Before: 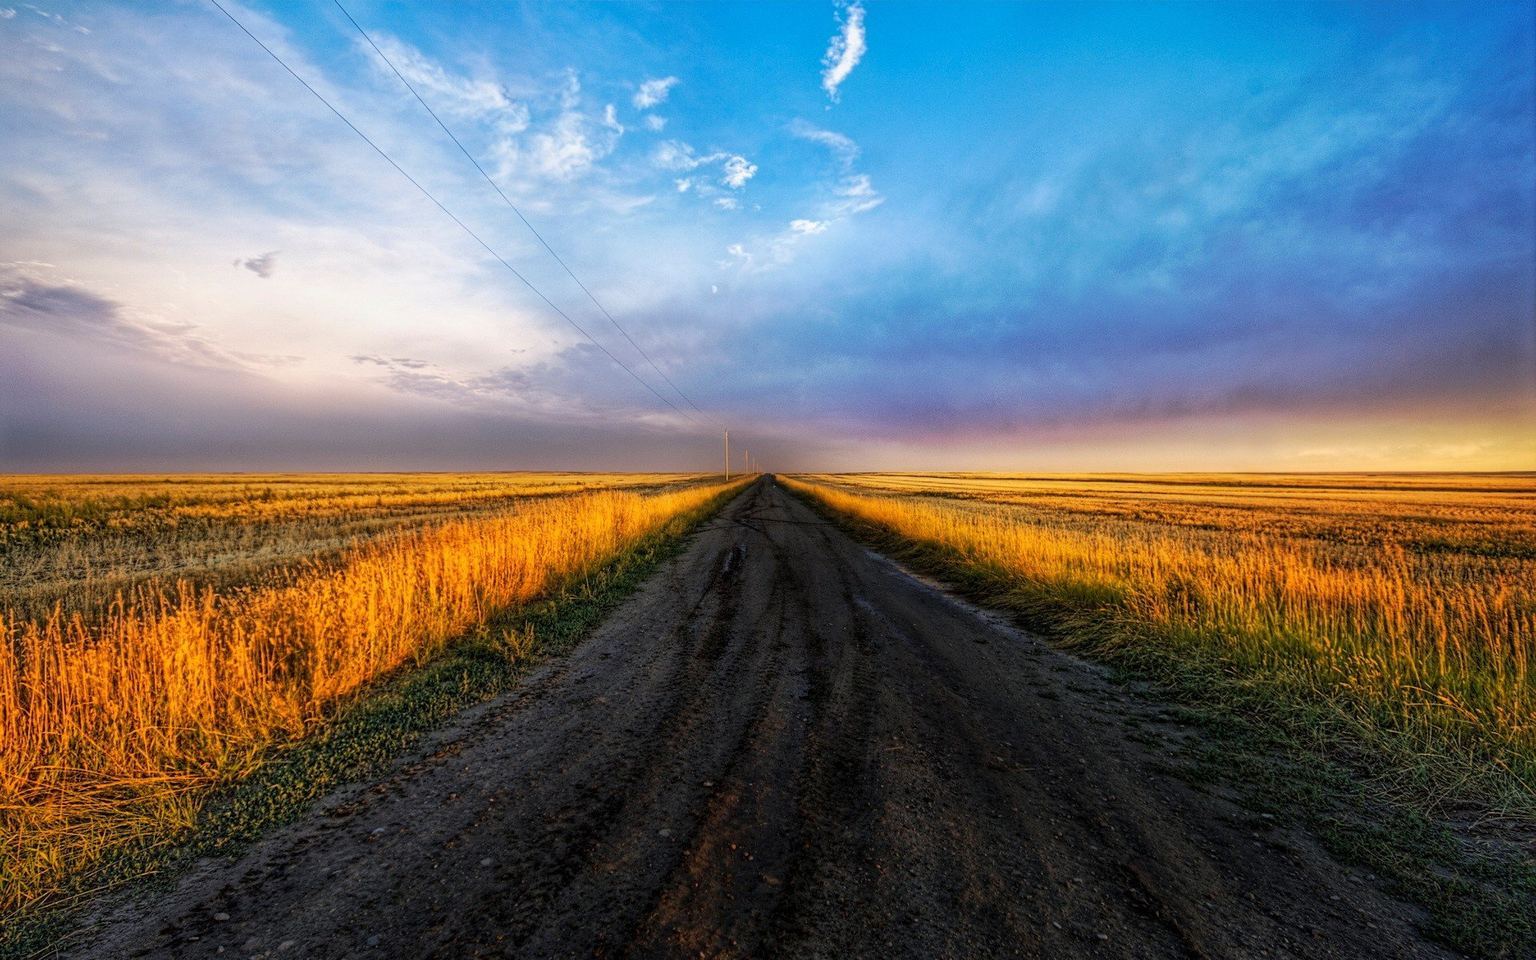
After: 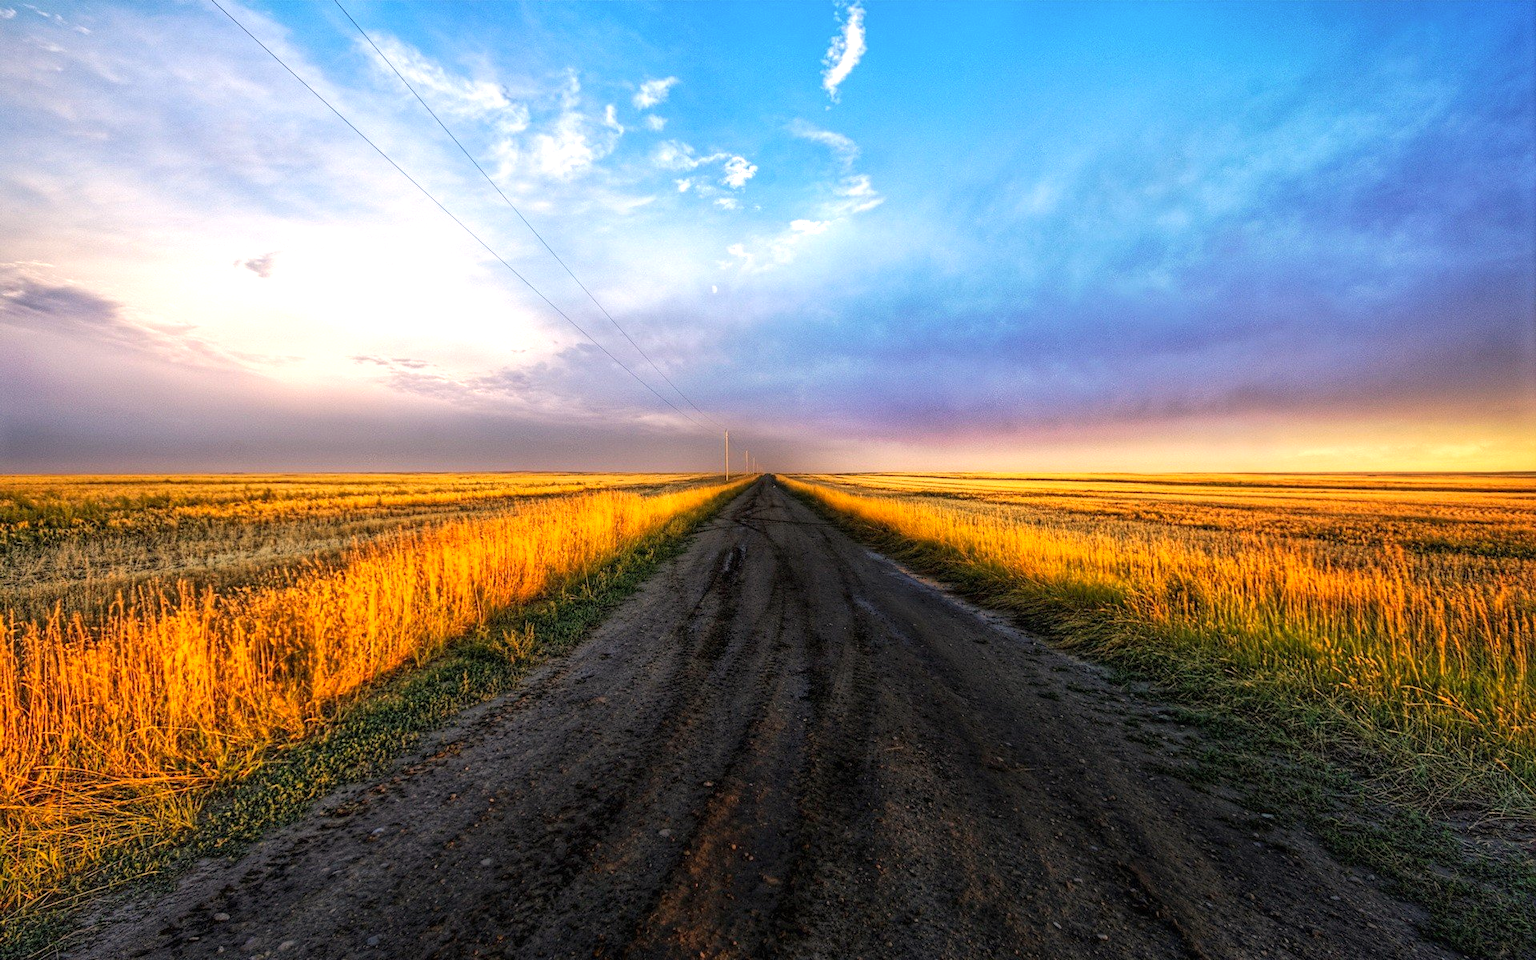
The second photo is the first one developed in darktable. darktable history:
color correction: highlights a* 3.83, highlights b* 5.12
exposure: black level correction 0, exposure 0.498 EV, compensate exposure bias true, compensate highlight preservation false
